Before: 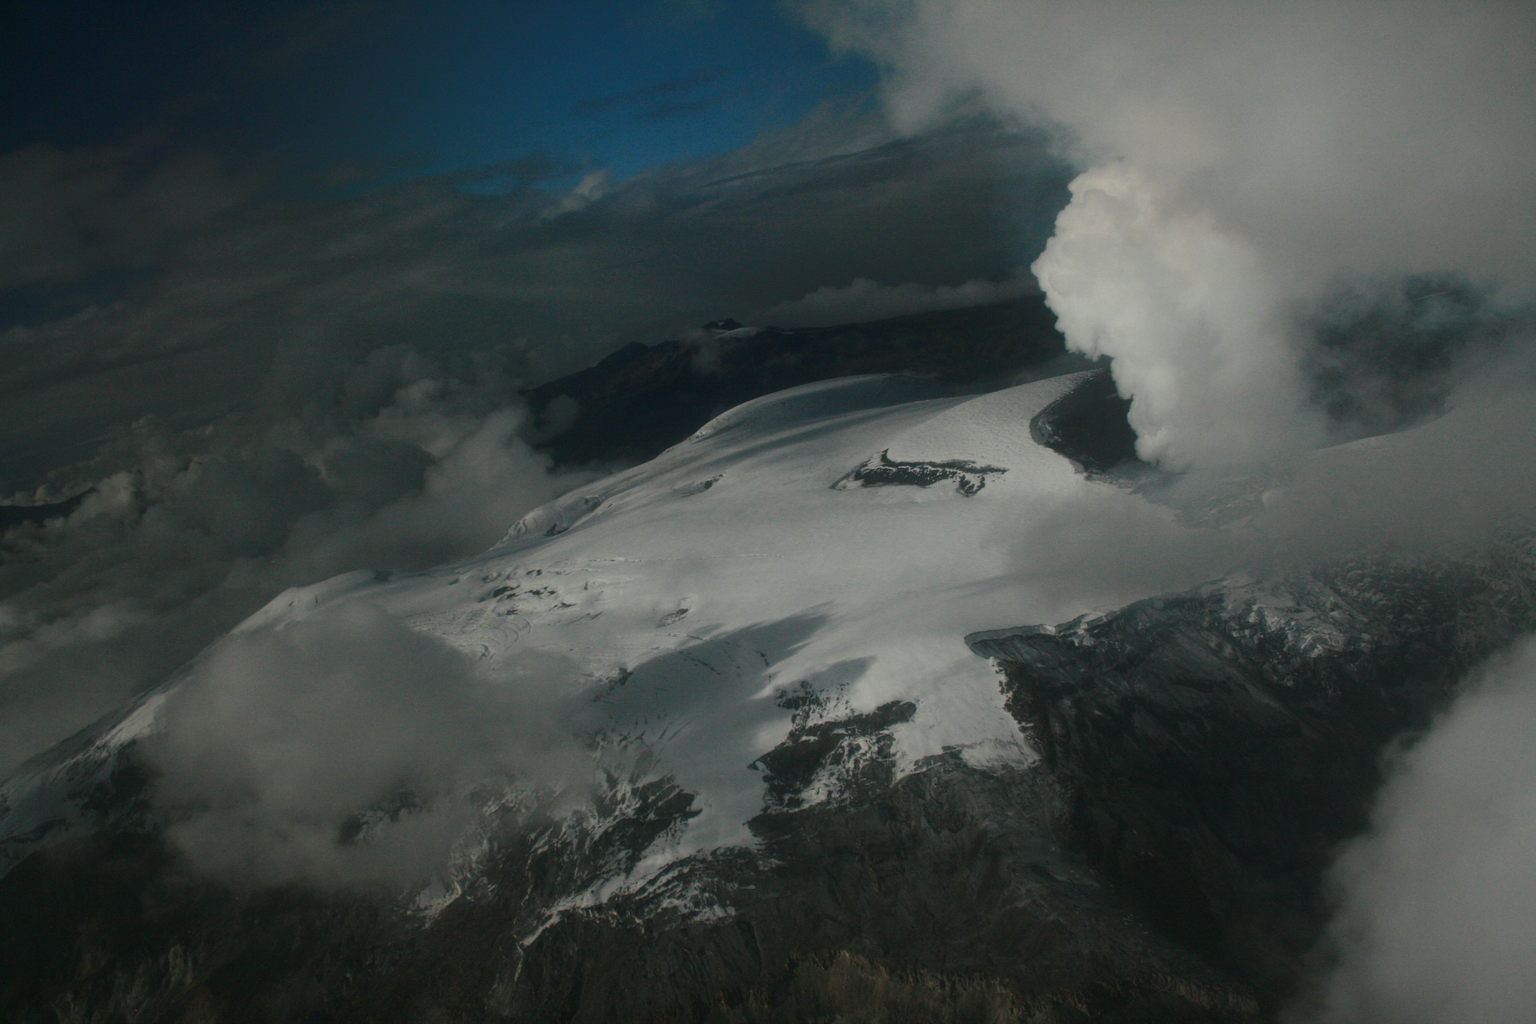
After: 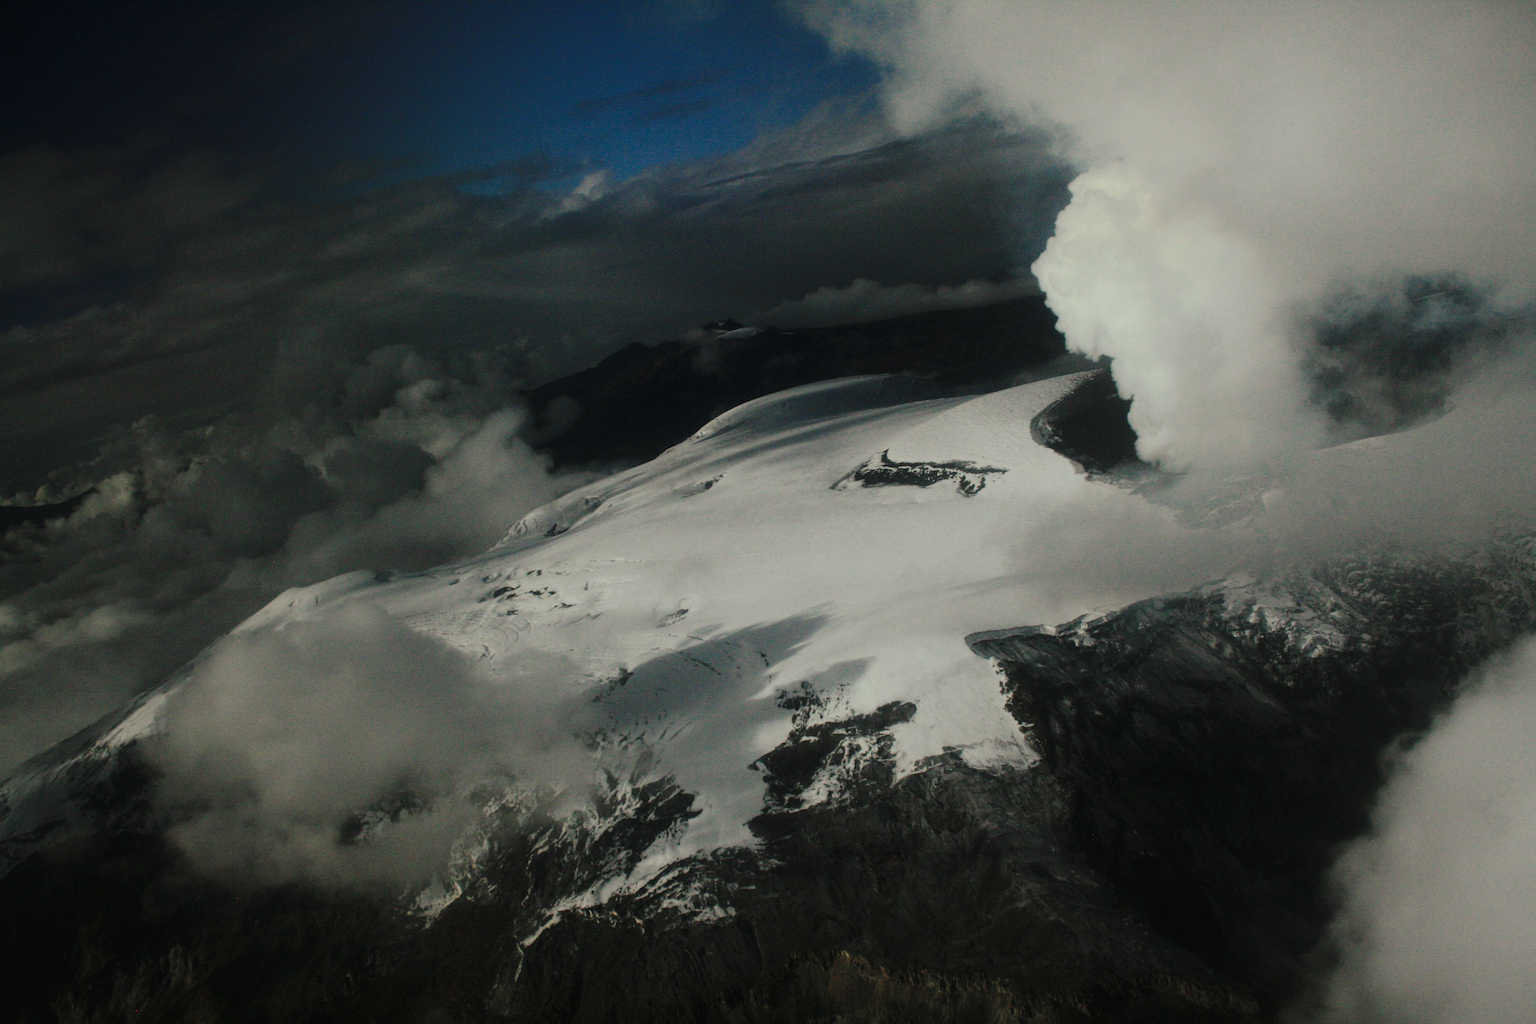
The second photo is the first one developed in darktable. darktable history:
tone curve: curves: ch0 [(0, 0) (0.003, 0.001) (0.011, 0.006) (0.025, 0.012) (0.044, 0.018) (0.069, 0.025) (0.1, 0.045) (0.136, 0.074) (0.177, 0.124) (0.224, 0.196) (0.277, 0.289) (0.335, 0.396) (0.399, 0.495) (0.468, 0.585) (0.543, 0.663) (0.623, 0.728) (0.709, 0.808) (0.801, 0.87) (0.898, 0.932) (1, 1)], preserve colors none
color look up table: target L [96.65, 95.74, 87.25, 89.18, 75.23, 71.34, 61.37, 54.28, 54.45, 43.7, 40.61, 21.96, 200.67, 75.86, 77.28, 64.68, 59.86, 60.77, 50.41, 47.18, 48.17, 45.57, 34.38, 29.57, 24.51, 17.08, 1.792, 87.4, 79.02, 62.54, 56.56, 52.69, 57.07, 47.45, 45.27, 43.14, 32.21, 37.64, 26.38, 24.27, 20.91, 6.991, 86.29, 63.48, 55.42, 43.86, 40.29, 35.14, 25.26], target a [-15.96, -26.5, -52.89, -57.92, -80.76, -59.85, -10.19, -54.2, -28.46, -16.83, -32.19, -17.07, 0, 16.95, 8.558, 12.07, 46.29, 32.02, 44.41, 70.26, 36.74, 22.28, 43.99, 3.671, 28.64, 25.44, 3.118, 20.78, 35.59, 65.08, 50.12, 89.66, 0.079, 37.41, 66.56, 52.8, 19.52, 55.73, 30.5, 14.62, 33.74, 9.173, -25.23, -18.69, -31.66, -7.144, 0.325, -15.61, 1.929], target b [30.98, 91.79, 72.4, -5.001, 54.67, 26.7, 41.38, 46.12, 10.51, 34.95, 27.82, 19.76, 0, 61.69, 8.504, 62.24, 47.4, 26.5, 14.8, 29.76, 42.97, 25.91, 14.69, 11.07, 23.49, 5.311, 1.17, -14.37, -21.66, -48.83, -5.658, -68.09, 3.728, -30.99, -39.01, -79.39, -60.2, -47.54, -8.201, -15.86, -59.57, -21.75, -12.58, -44.15, -21.43, -20.48, -53.43, -6.493, -23.99], num patches 49
